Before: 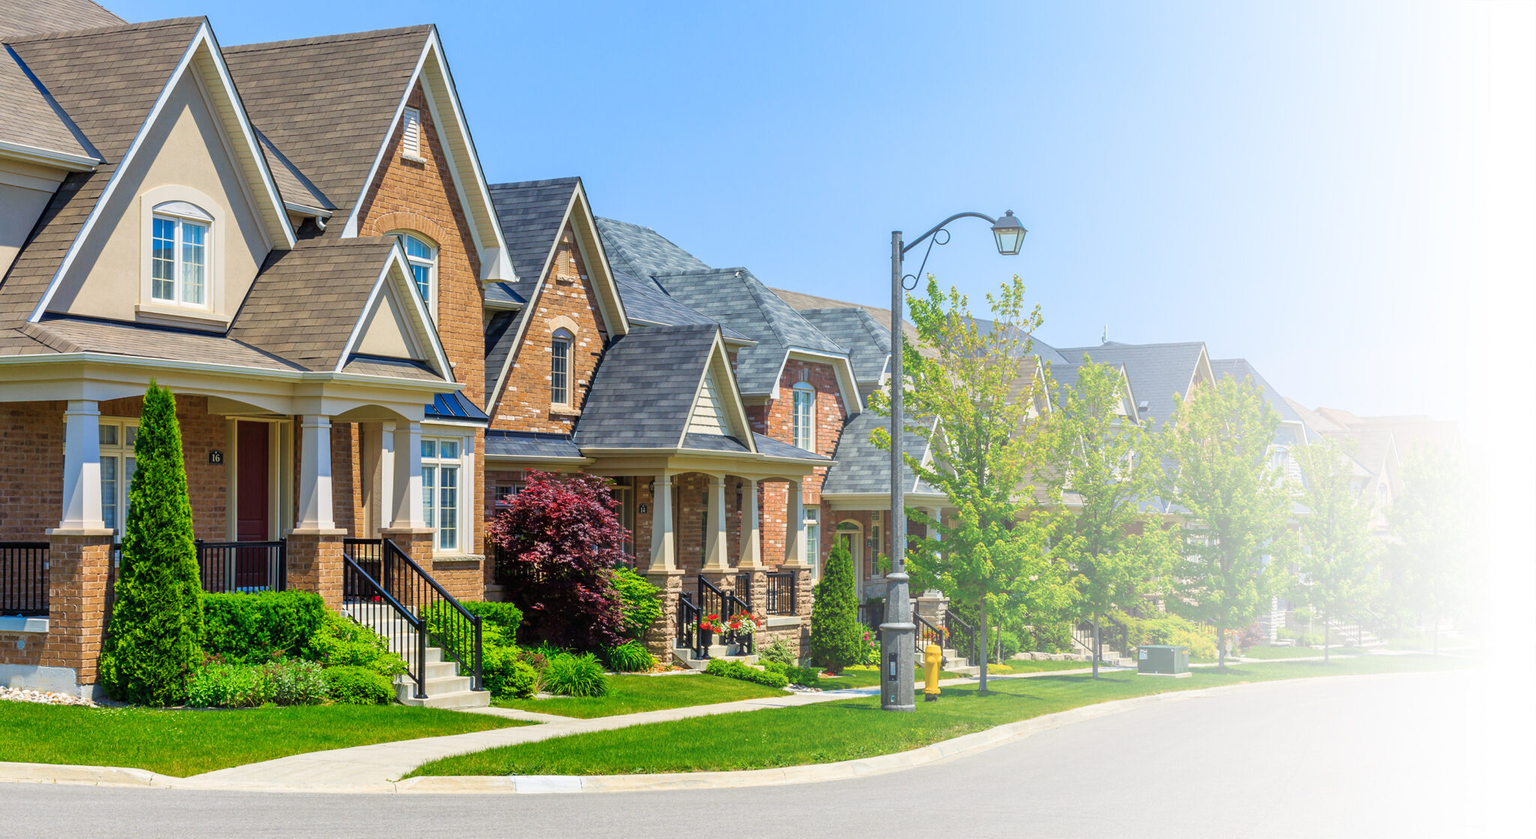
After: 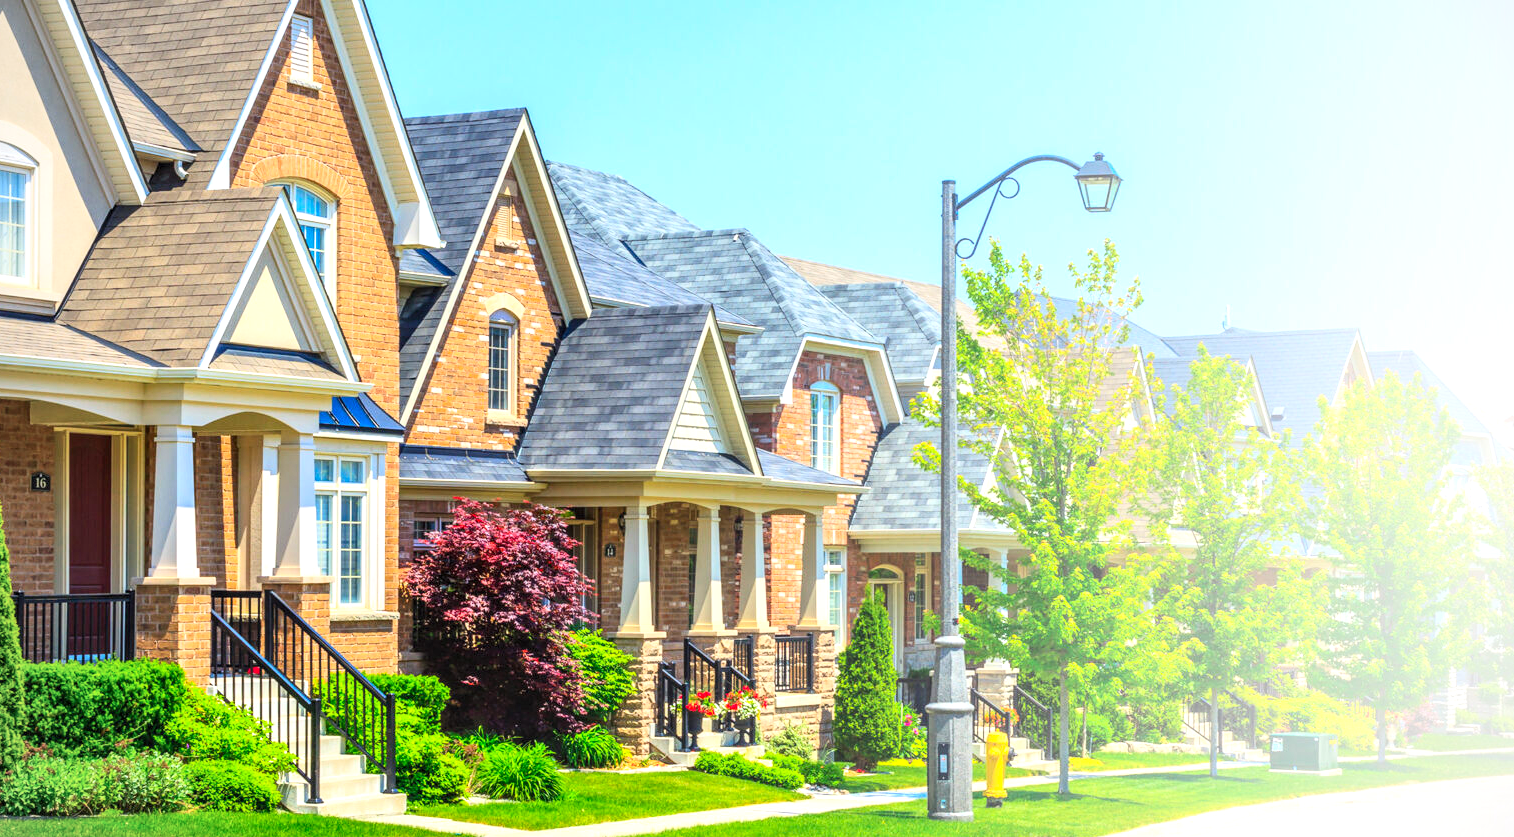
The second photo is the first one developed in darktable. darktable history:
exposure: exposure 0.564 EV, compensate highlight preservation false
contrast brightness saturation: contrast 0.201, brightness 0.161, saturation 0.228
crop and rotate: left 12.095%, top 11.486%, right 13.965%, bottom 13.673%
local contrast: on, module defaults
vignetting: brightness -0.294
